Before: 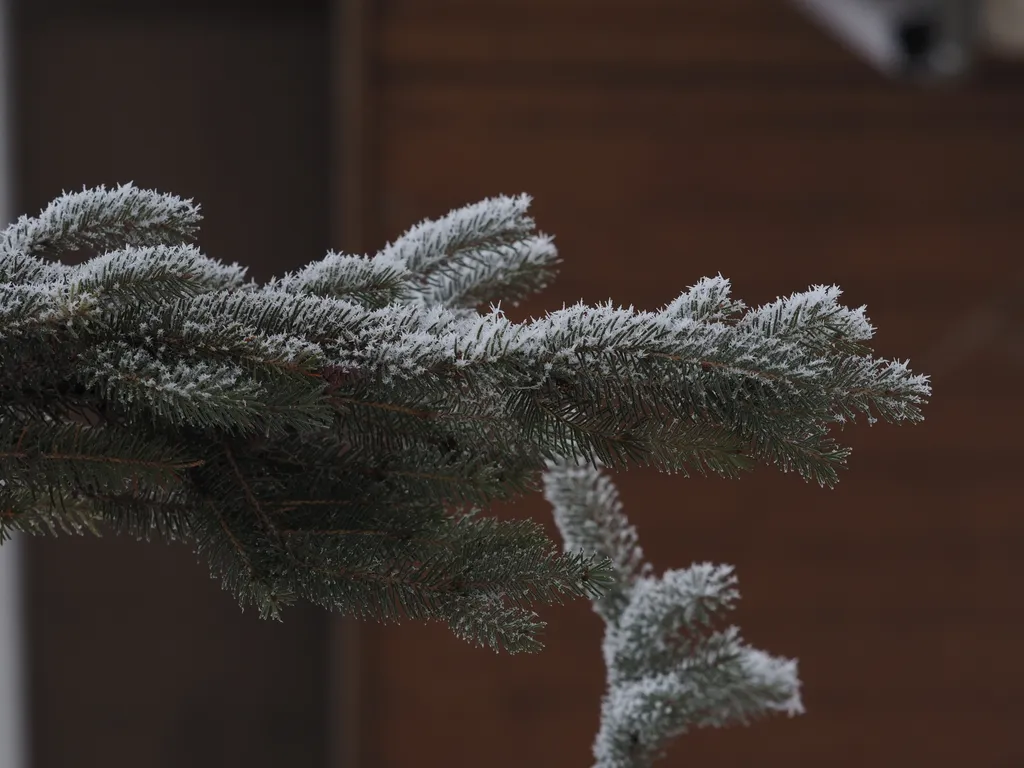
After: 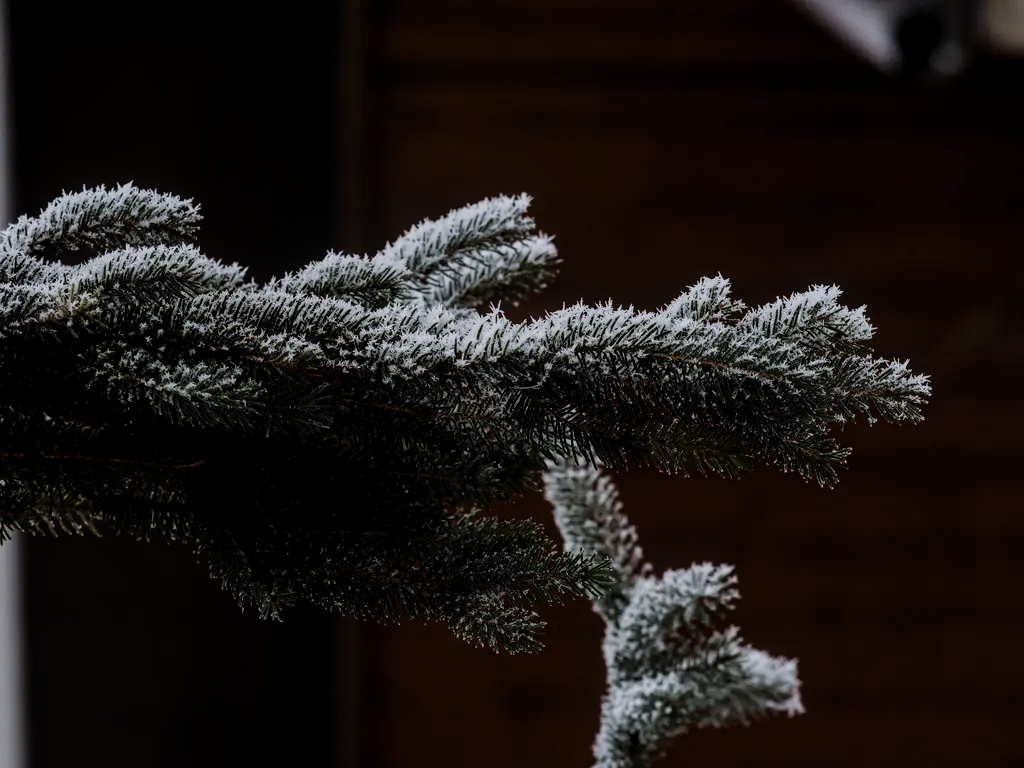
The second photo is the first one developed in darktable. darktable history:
filmic rgb: black relative exposure -5.05 EV, white relative exposure 3.52 EV, hardness 3.16, contrast 1.497, highlights saturation mix -49.96%, iterations of high-quality reconstruction 0
color balance rgb: perceptual saturation grading › global saturation 20%, perceptual saturation grading › highlights -25.914%, perceptual saturation grading › shadows 49.952%, global vibrance 20.366%
local contrast: on, module defaults
